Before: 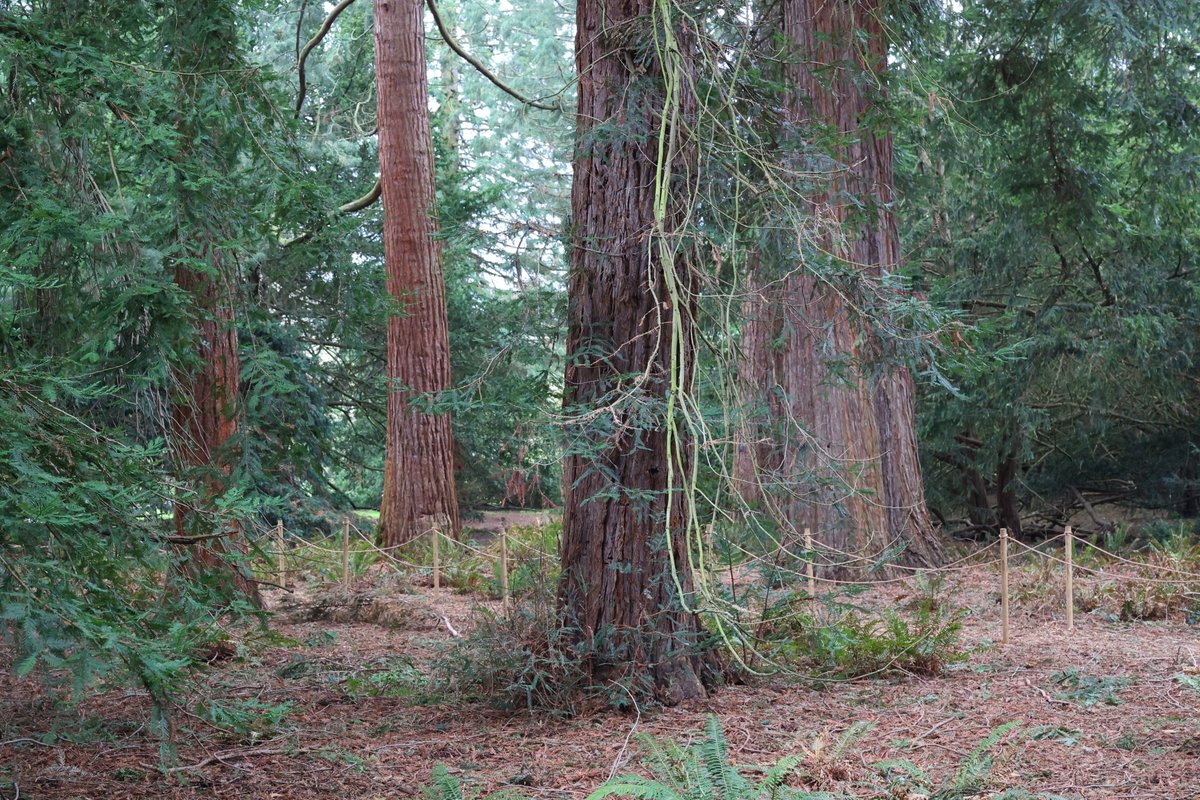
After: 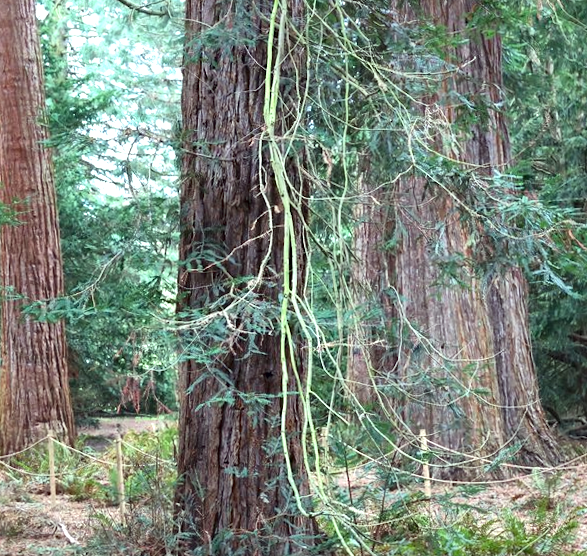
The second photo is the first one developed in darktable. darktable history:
local contrast: mode bilateral grid, contrast 25, coarseness 60, detail 151%, midtone range 0.2
color correction: highlights a* -8, highlights b* 3.1
rotate and perspective: rotation -1°, crop left 0.011, crop right 0.989, crop top 0.025, crop bottom 0.975
exposure: black level correction 0, exposure 0.7 EV, compensate exposure bias true, compensate highlight preservation false
crop: left 32.075%, top 10.976%, right 18.355%, bottom 17.596%
